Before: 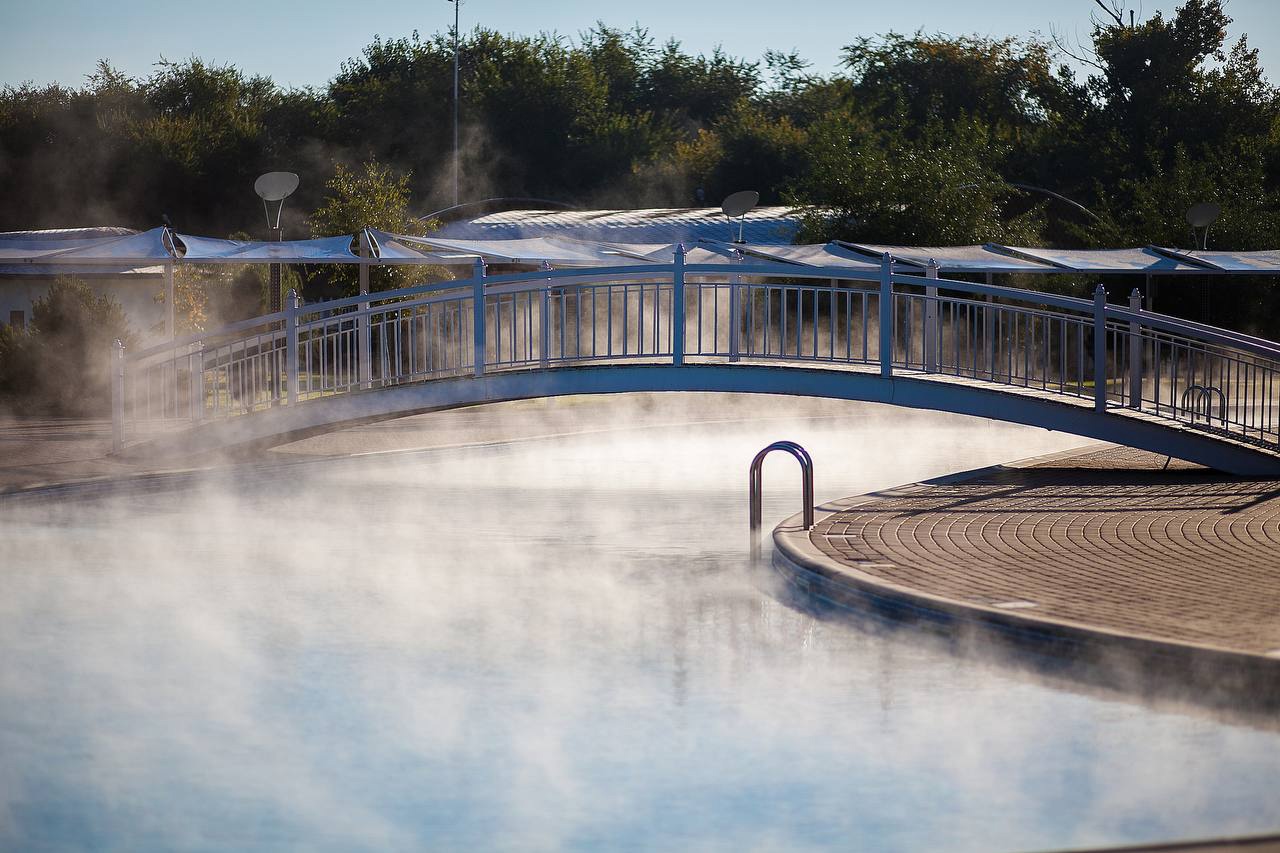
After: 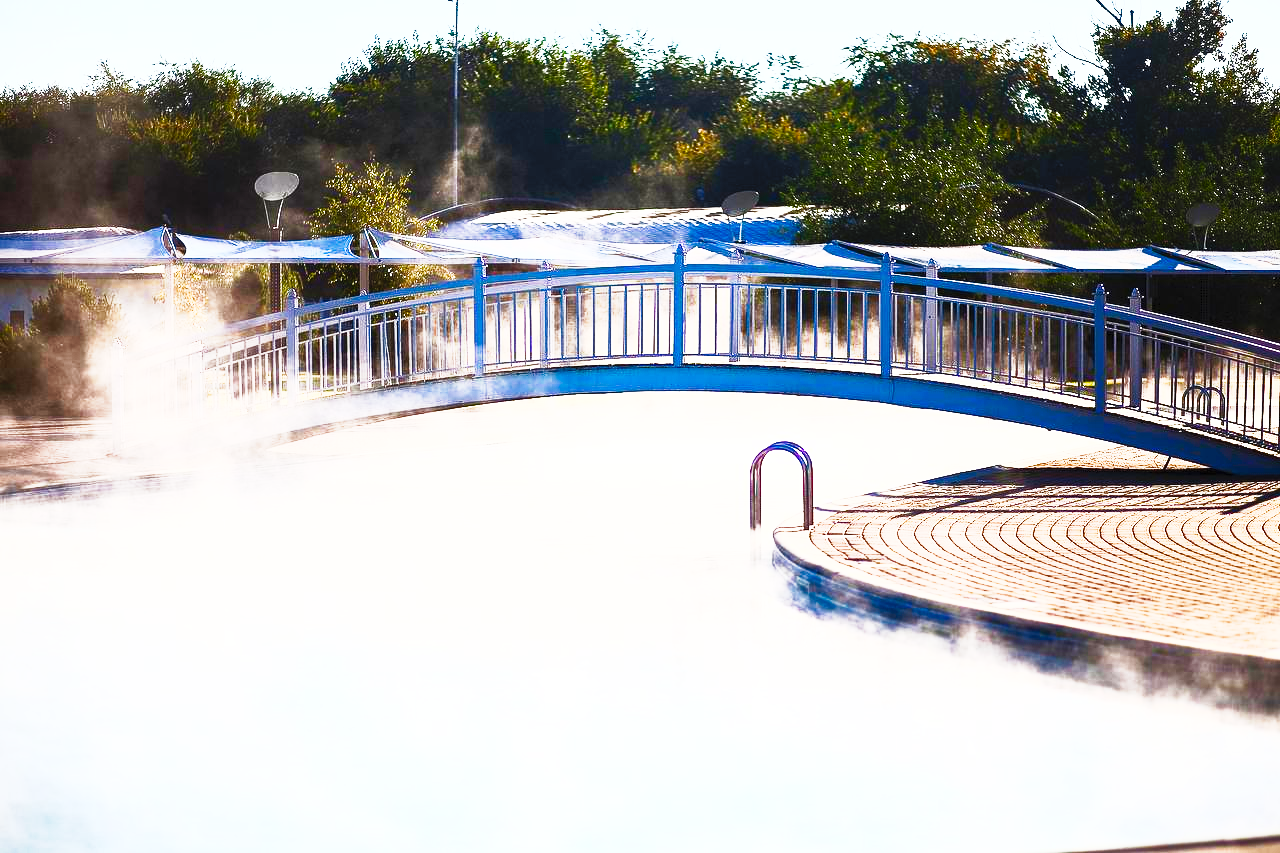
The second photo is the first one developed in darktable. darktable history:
contrast brightness saturation: contrast 0.83, brightness 0.59, saturation 0.59
tone curve: curves: ch0 [(0, 0) (0.003, 0.003) (0.011, 0.012) (0.025, 0.027) (0.044, 0.048) (0.069, 0.074) (0.1, 0.117) (0.136, 0.177) (0.177, 0.246) (0.224, 0.324) (0.277, 0.422) (0.335, 0.531) (0.399, 0.633) (0.468, 0.733) (0.543, 0.824) (0.623, 0.895) (0.709, 0.938) (0.801, 0.961) (0.898, 0.98) (1, 1)], preserve colors none
